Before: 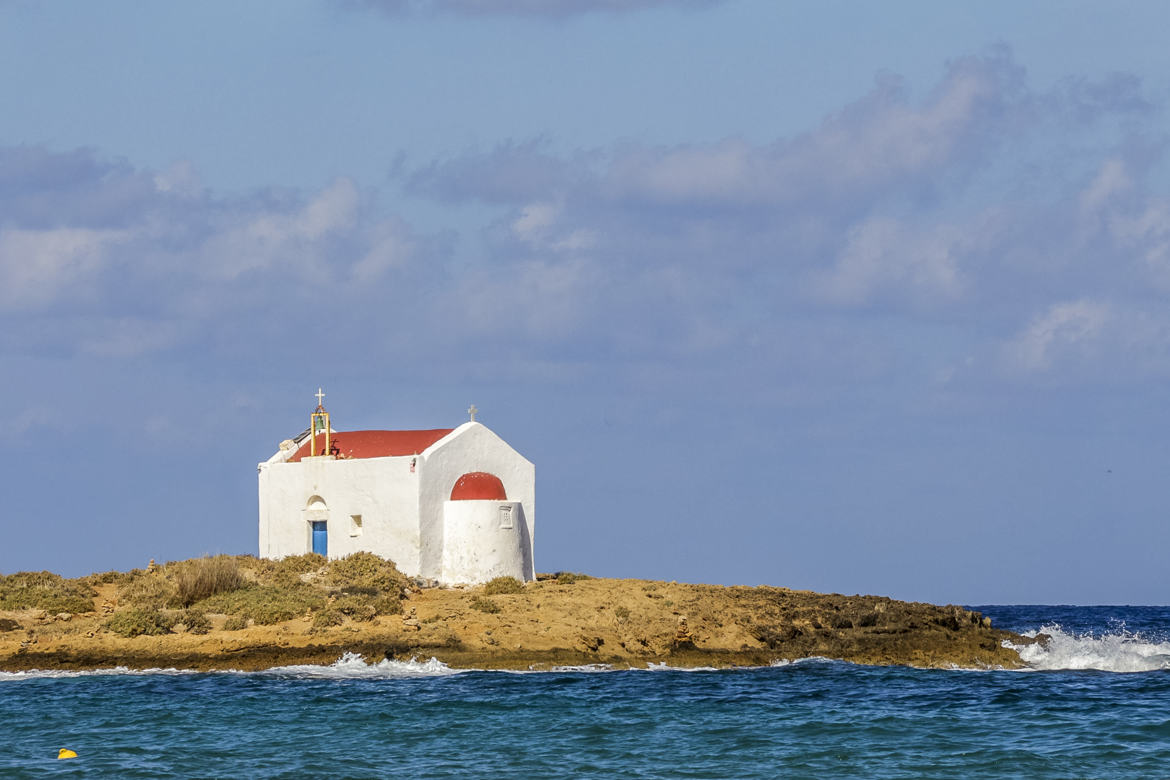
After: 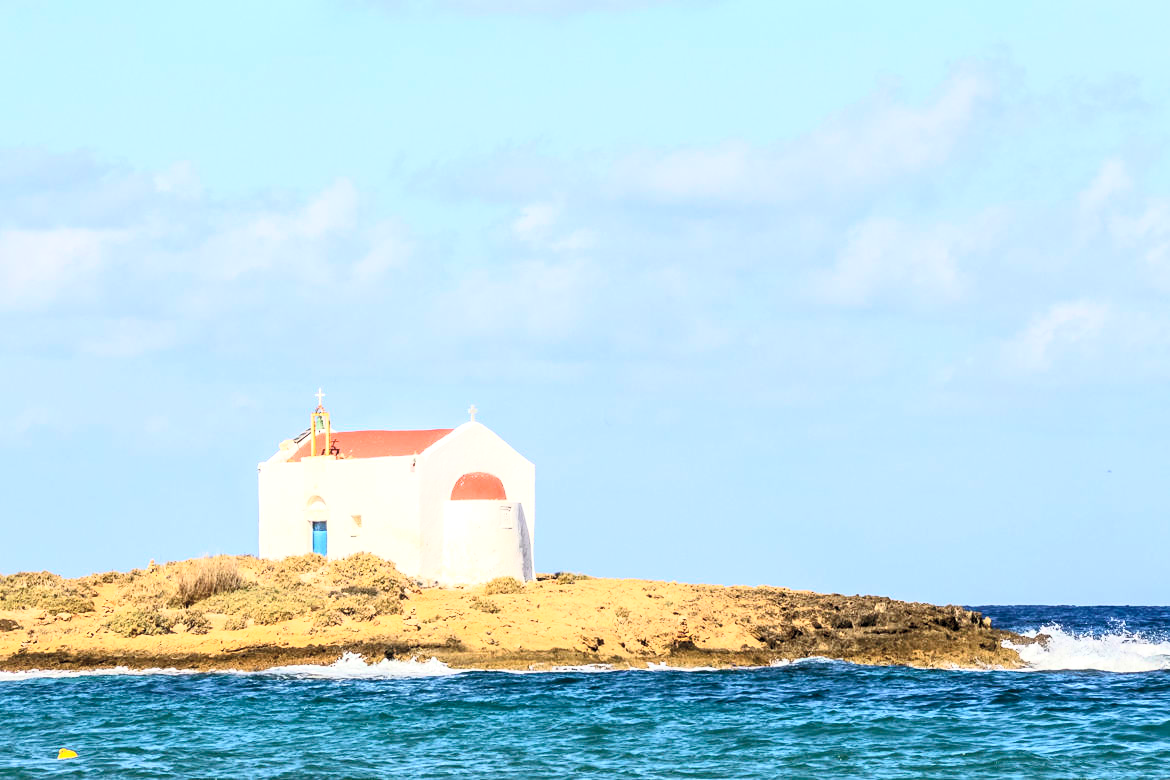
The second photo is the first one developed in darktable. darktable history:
exposure: black level correction 0.001, exposure 0.499 EV, compensate exposure bias true, compensate highlight preservation false
contrast brightness saturation: contrast 0.391, brightness 0.524
